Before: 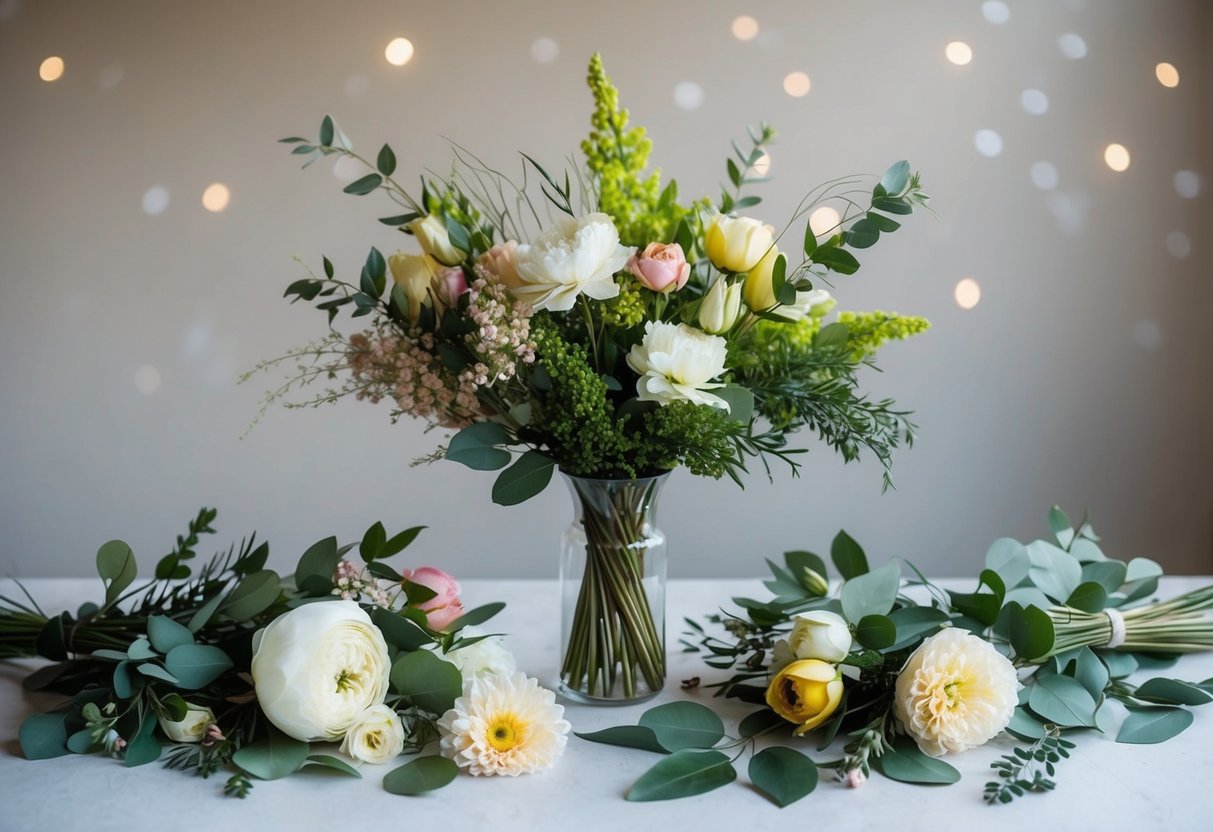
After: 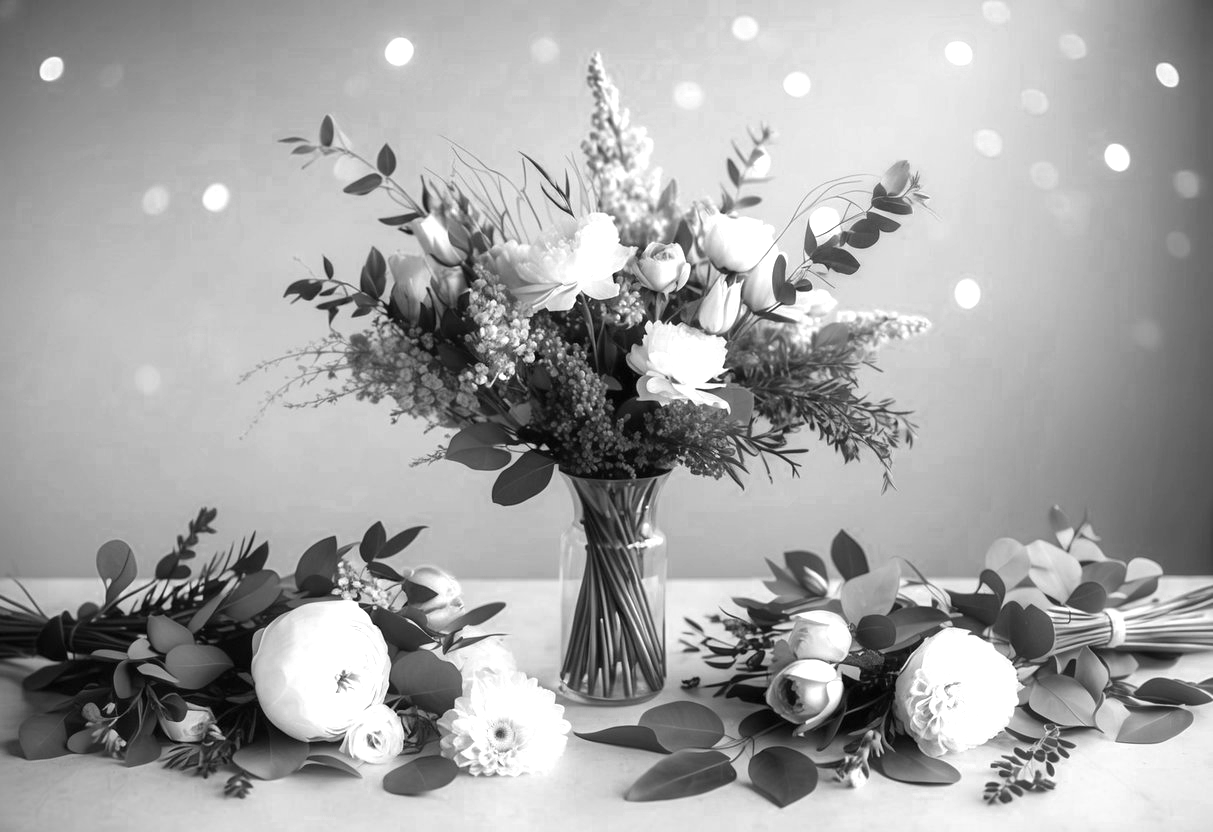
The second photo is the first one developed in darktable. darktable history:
color zones: curves: ch0 [(0.002, 0.593) (0.143, 0.417) (0.285, 0.541) (0.455, 0.289) (0.608, 0.327) (0.727, 0.283) (0.869, 0.571) (1, 0.603)]; ch1 [(0, 0) (0.143, 0) (0.286, 0) (0.429, 0) (0.571, 0) (0.714, 0) (0.857, 0)]
exposure: black level correction 0, exposure 0.693 EV, compensate highlight preservation false
